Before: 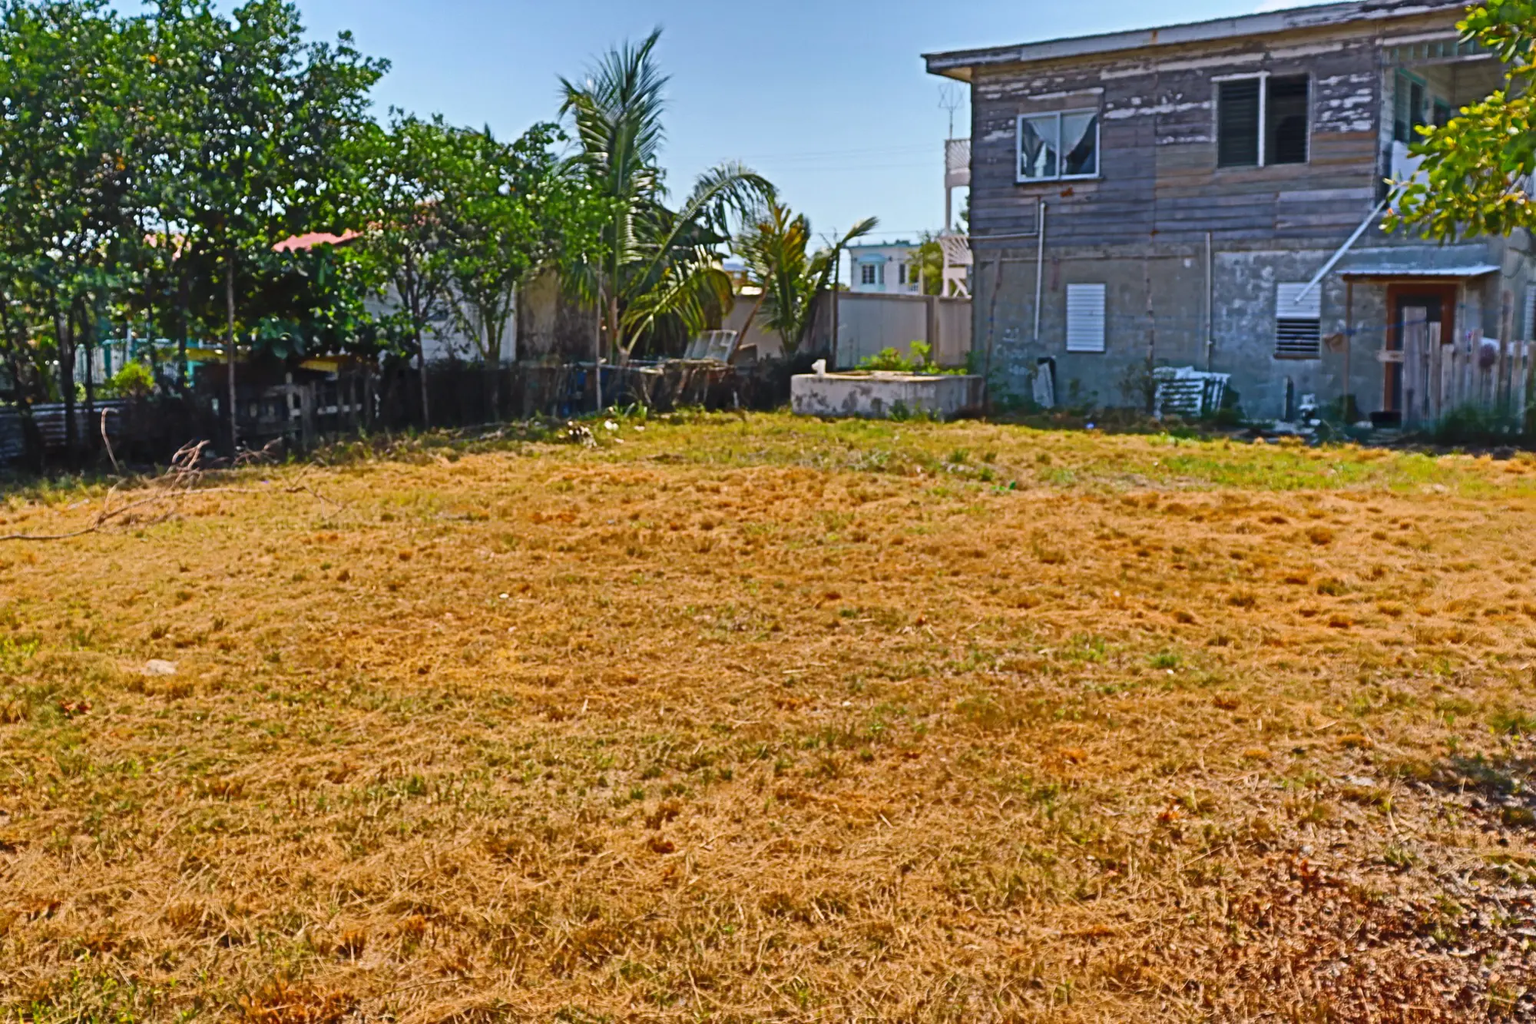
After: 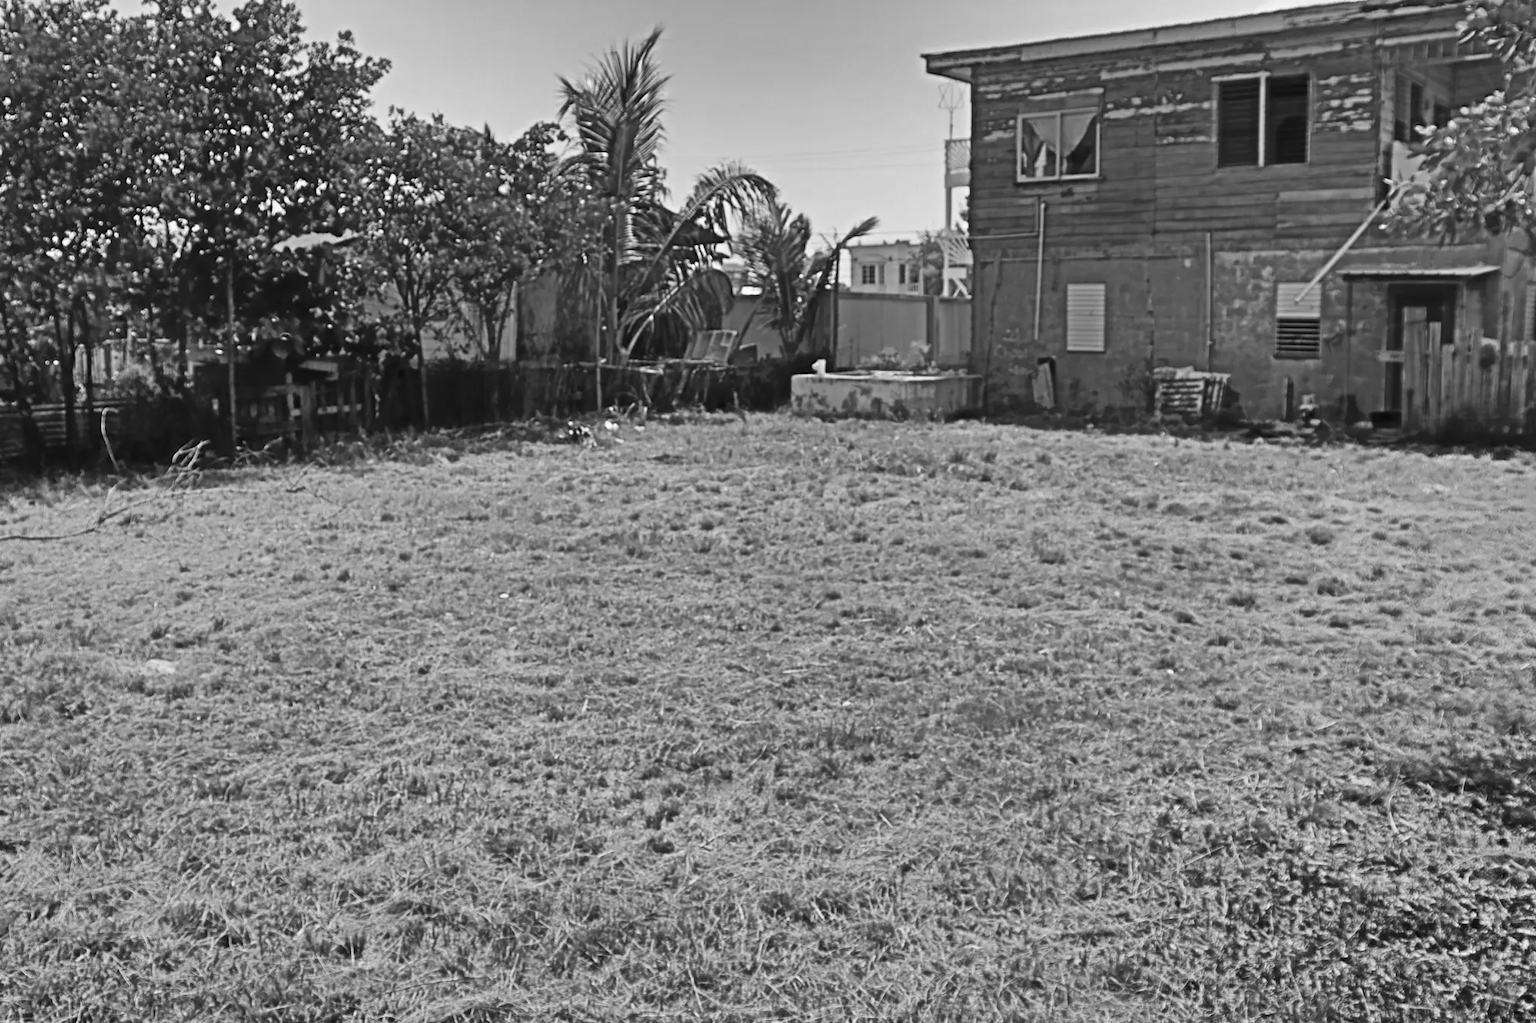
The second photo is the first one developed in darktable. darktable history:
white balance: emerald 1
monochrome: a 32, b 64, size 2.3, highlights 1
